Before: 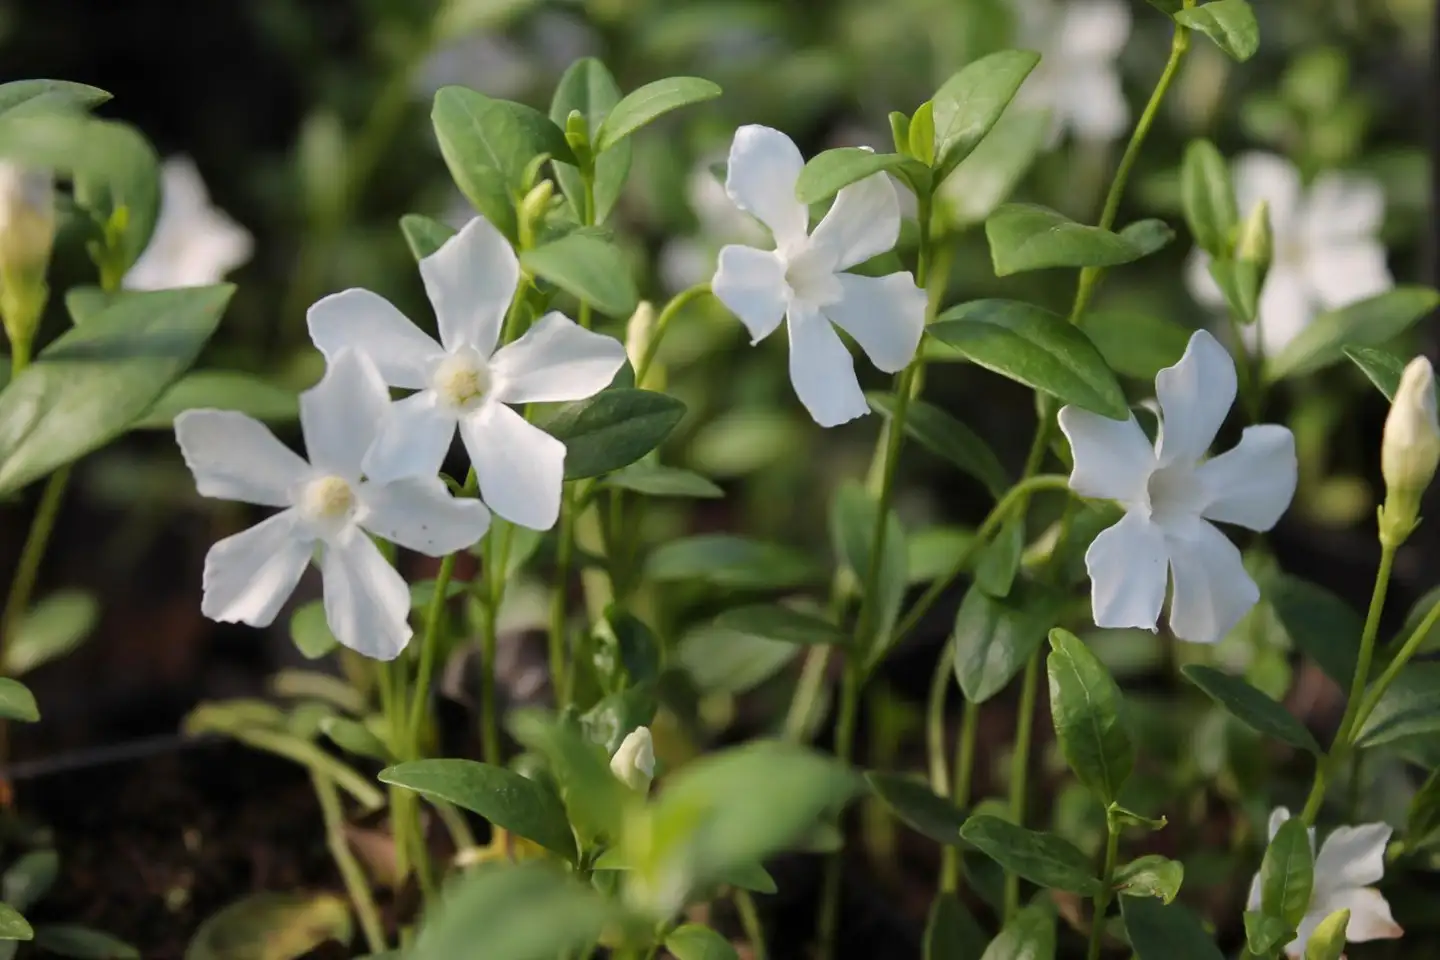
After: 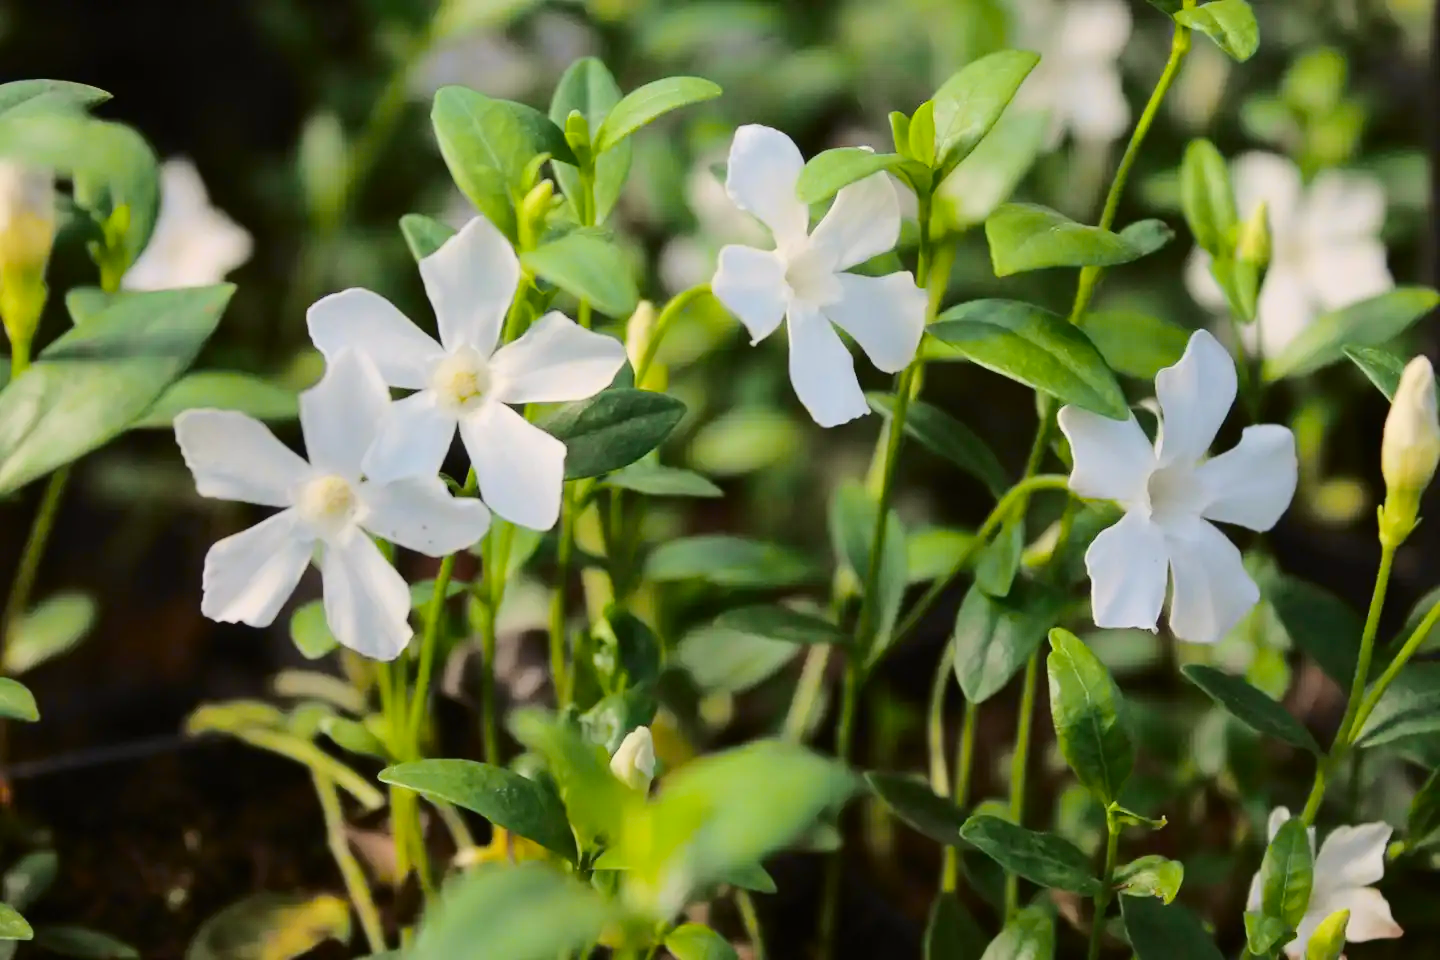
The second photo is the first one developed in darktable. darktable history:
tone curve: curves: ch0 [(0, 0.011) (0.104, 0.085) (0.236, 0.234) (0.398, 0.507) (0.498, 0.621) (0.65, 0.757) (0.835, 0.883) (1, 0.961)]; ch1 [(0, 0) (0.353, 0.344) (0.43, 0.401) (0.479, 0.476) (0.502, 0.502) (0.54, 0.542) (0.602, 0.613) (0.638, 0.668) (0.693, 0.727) (1, 1)]; ch2 [(0, 0) (0.34, 0.314) (0.434, 0.43) (0.5, 0.506) (0.521, 0.54) (0.54, 0.56) (0.595, 0.613) (0.644, 0.729) (1, 1)], color space Lab, independent channels, preserve colors none
